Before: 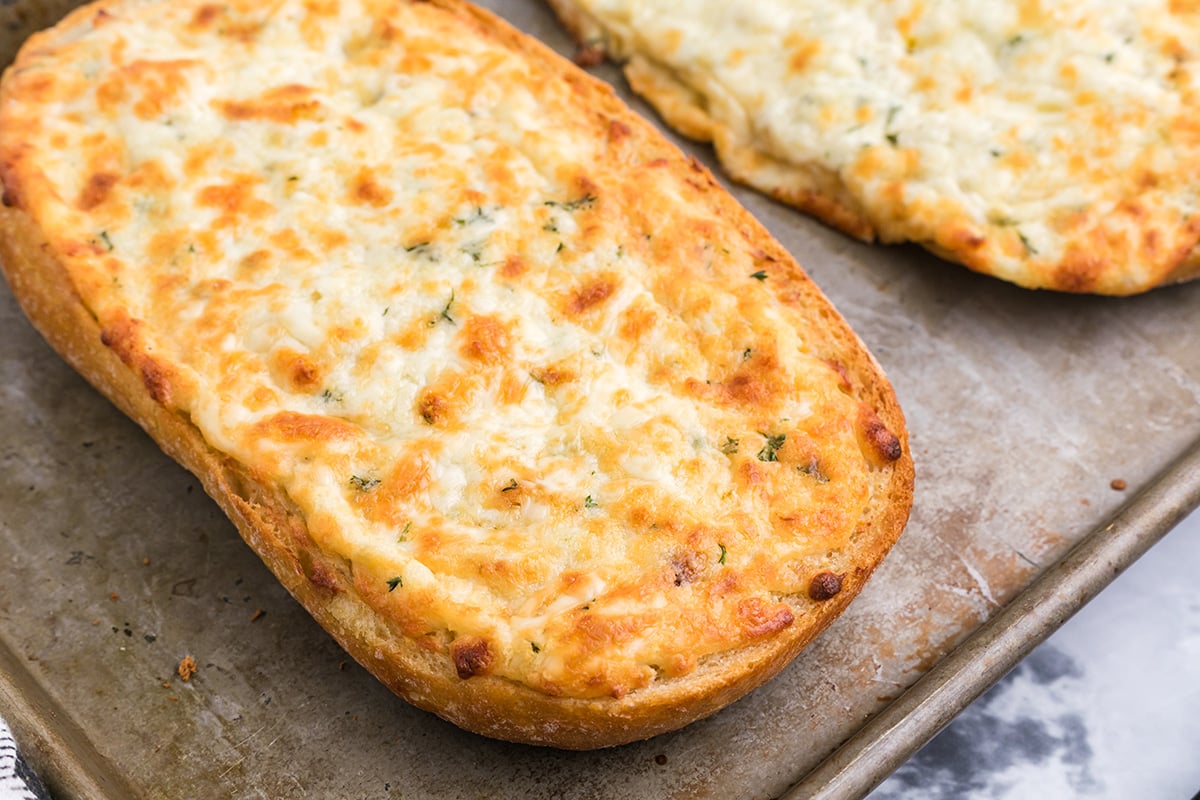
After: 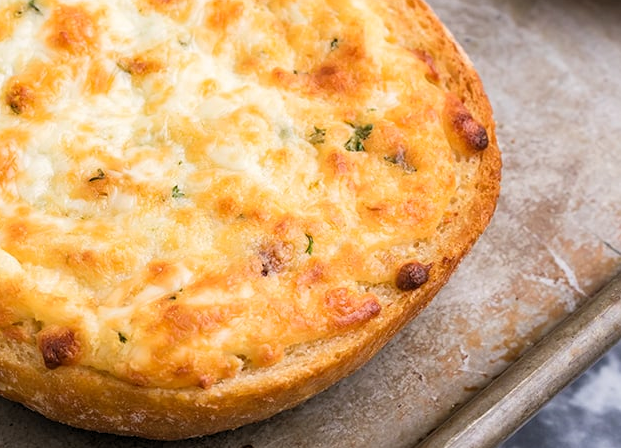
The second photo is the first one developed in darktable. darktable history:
crop: left 34.479%, top 38.822%, right 13.718%, bottom 5.172%
levels: levels [0.018, 0.493, 1]
